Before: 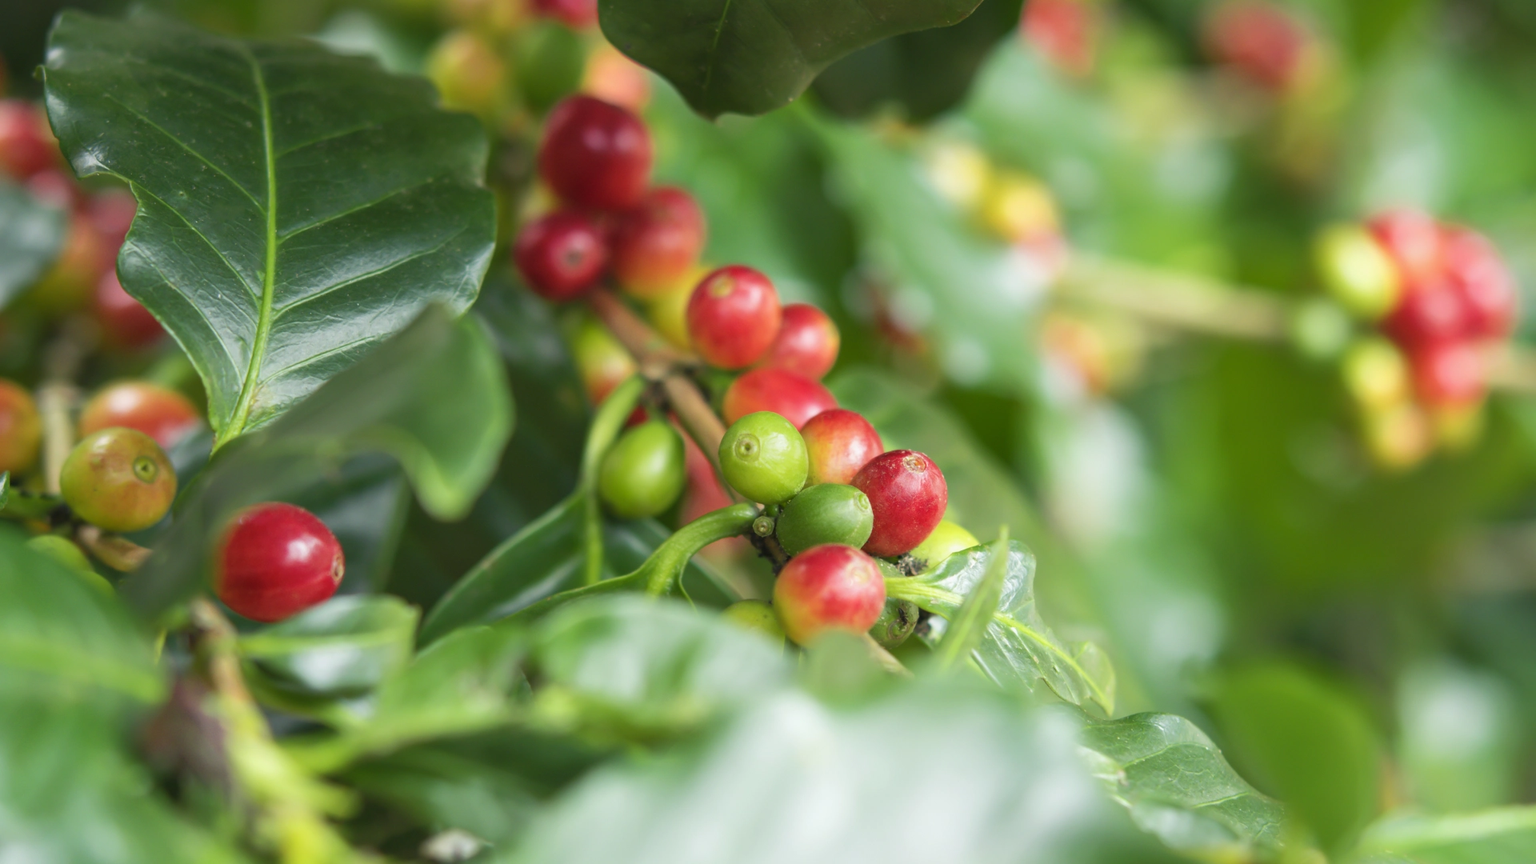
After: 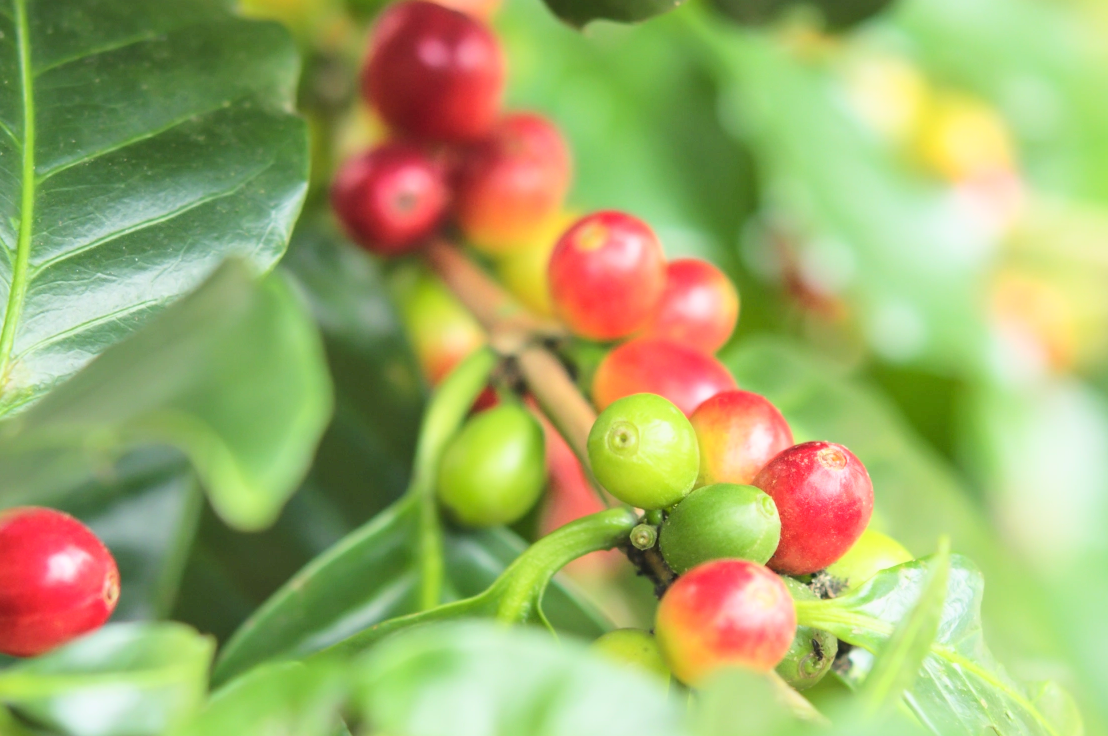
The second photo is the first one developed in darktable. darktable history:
crop: left 16.202%, top 11.208%, right 26.045%, bottom 20.557%
base curve: curves: ch0 [(0, 0) (0.025, 0.046) (0.112, 0.277) (0.467, 0.74) (0.814, 0.929) (1, 0.942)]
